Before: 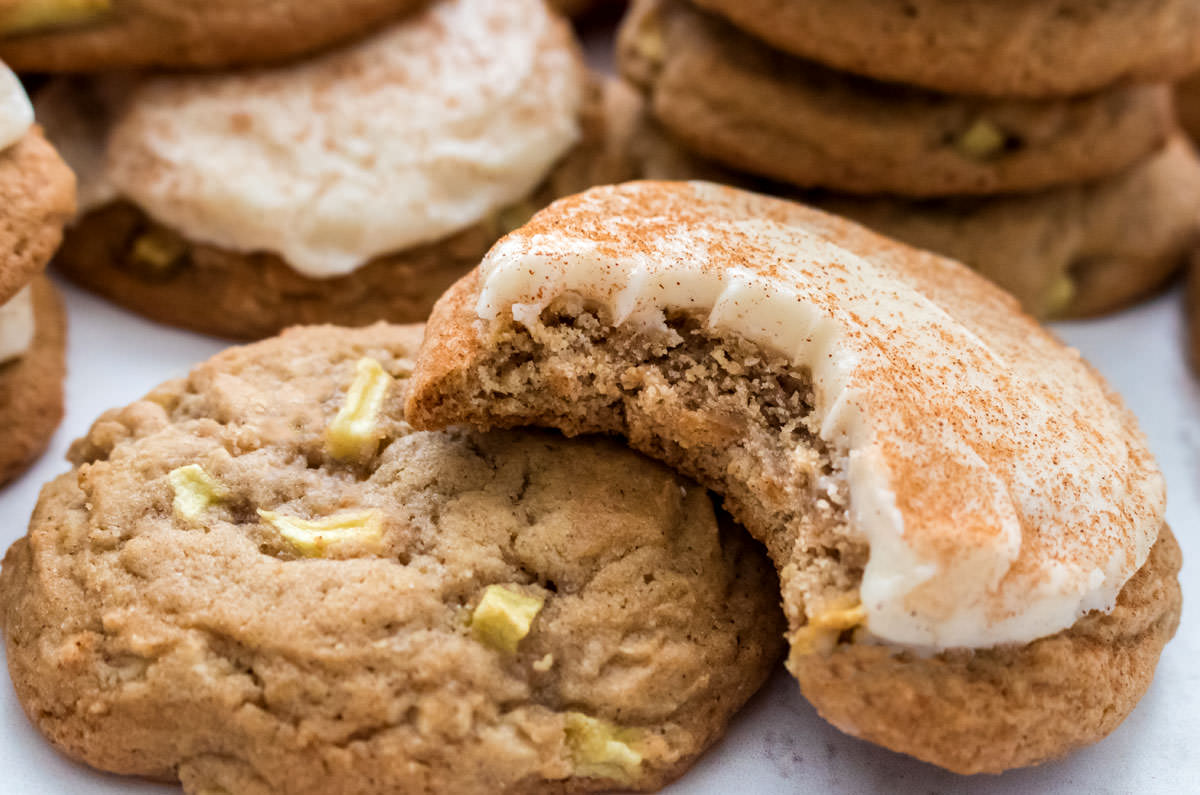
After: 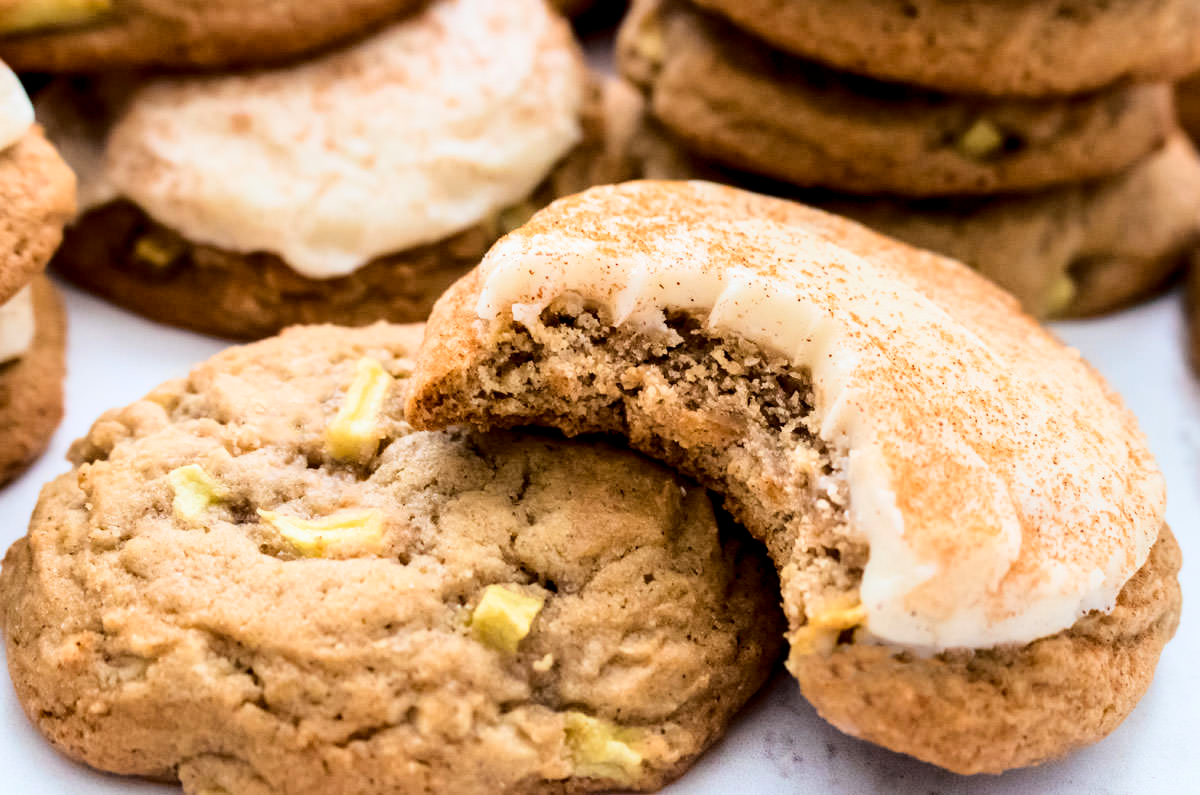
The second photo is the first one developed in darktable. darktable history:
base curve: curves: ch0 [(0, 0) (0.028, 0.03) (0.121, 0.232) (0.46, 0.748) (0.859, 0.968) (1, 1)]
exposure: black level correction 0.006, exposure -0.226 EV, compensate highlight preservation false
